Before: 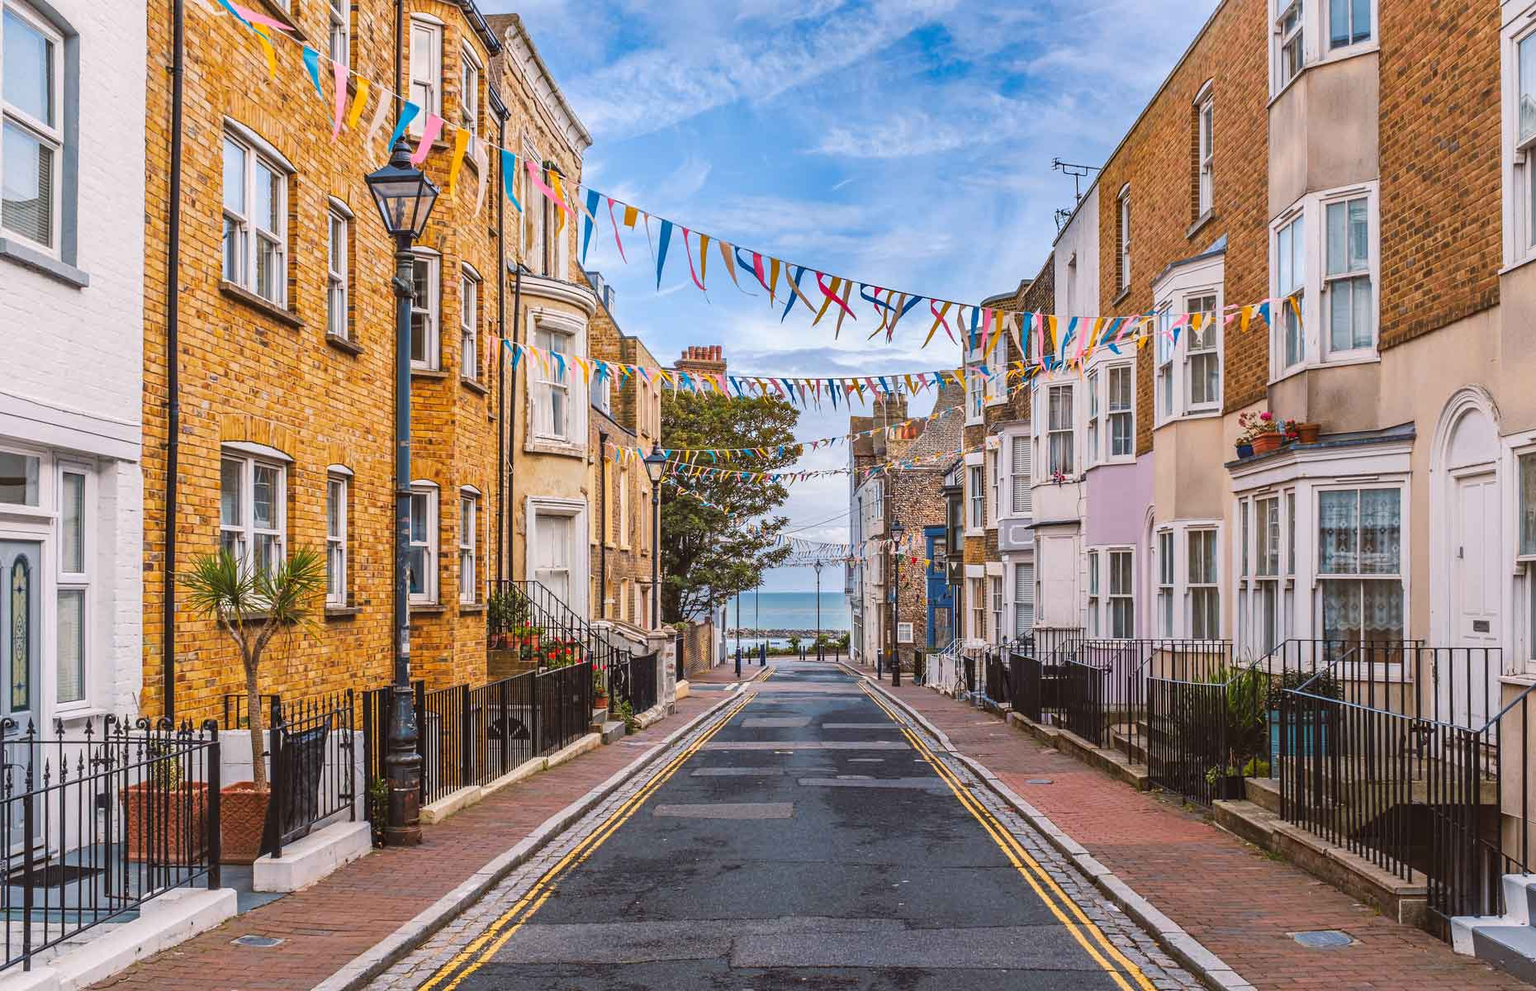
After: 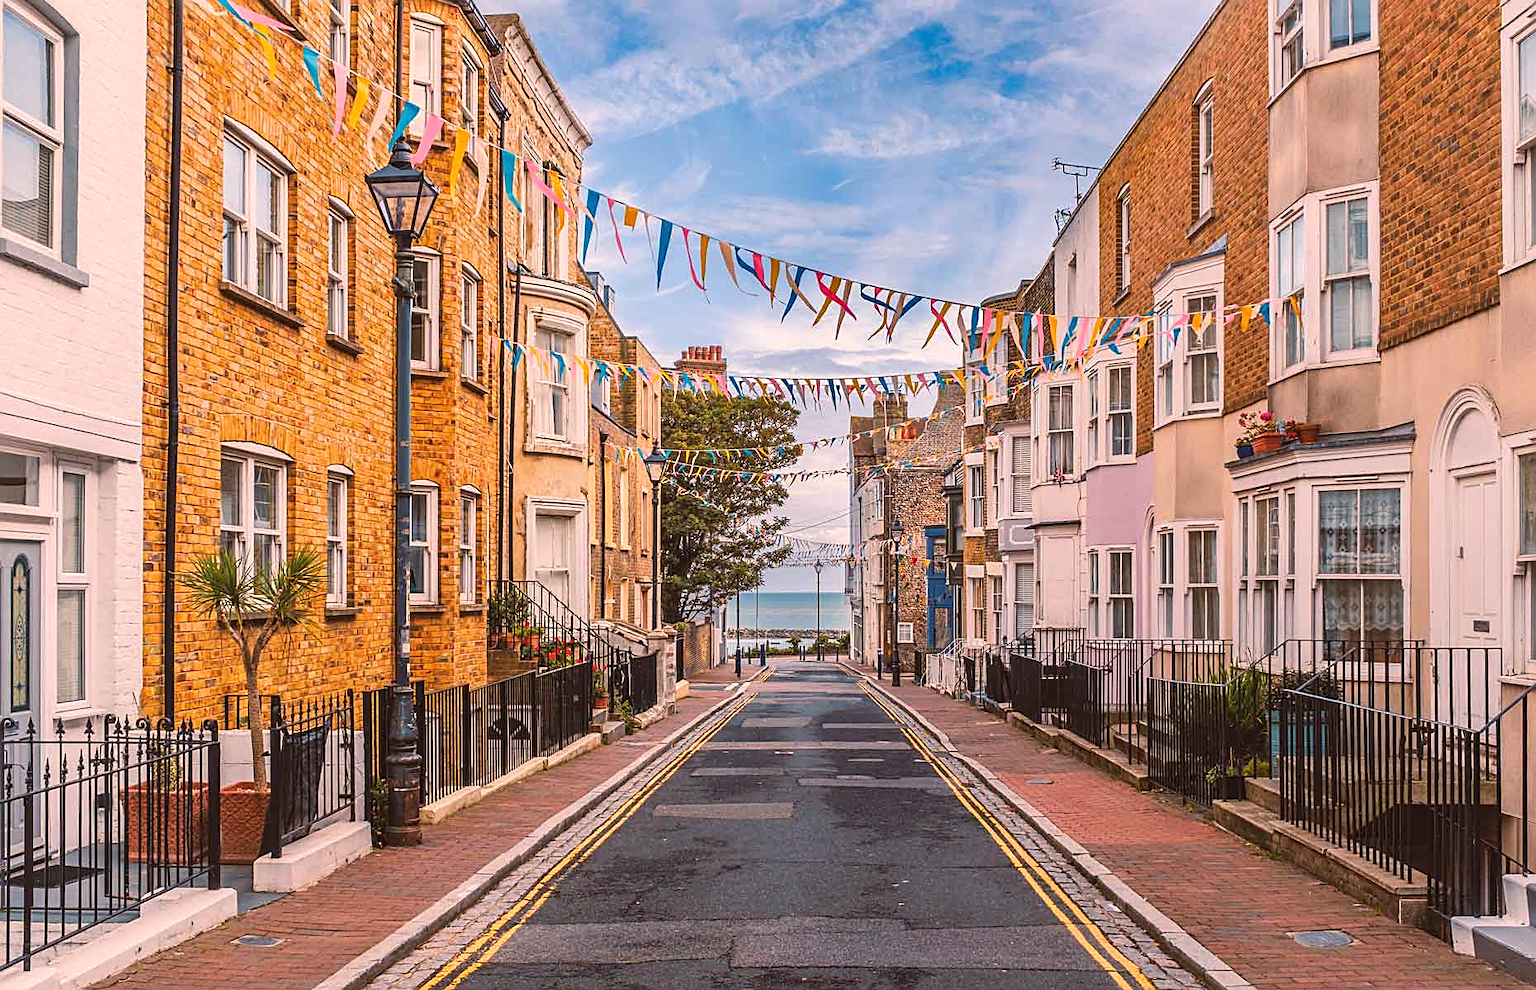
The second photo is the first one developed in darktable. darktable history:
sharpen: on, module defaults
white balance: red 1.127, blue 0.943
